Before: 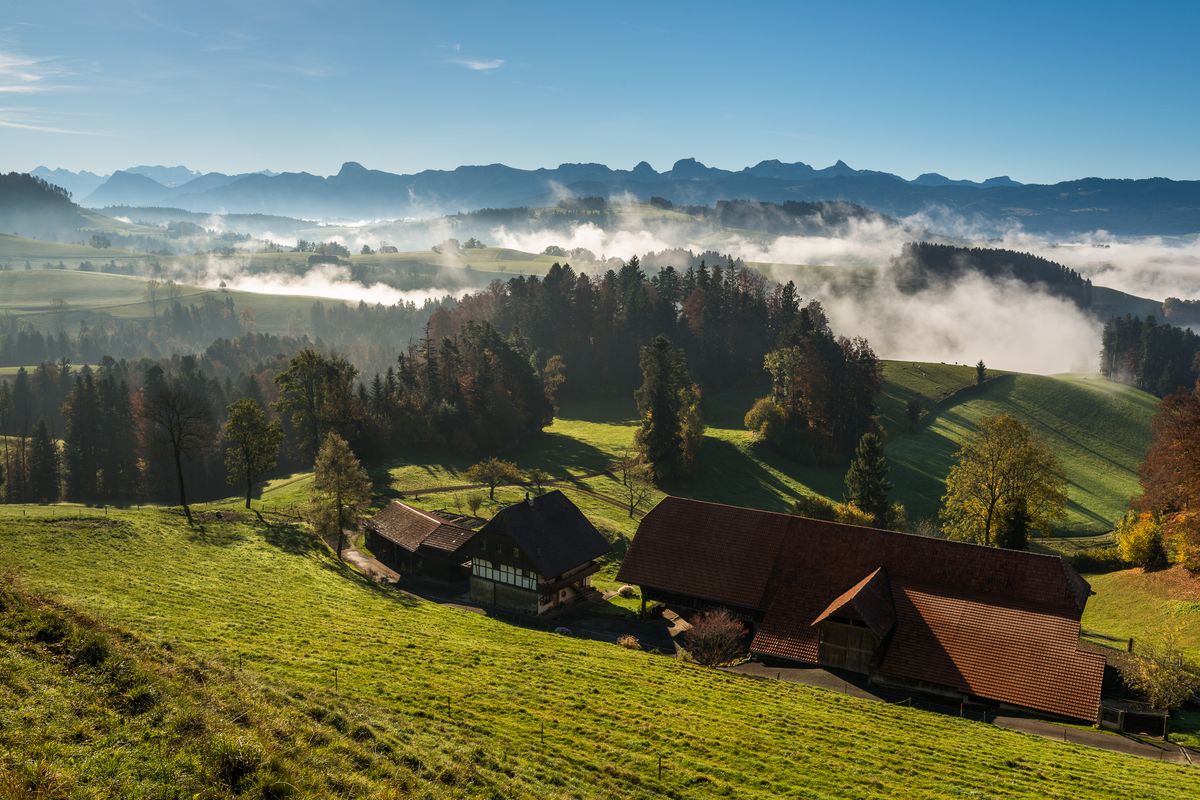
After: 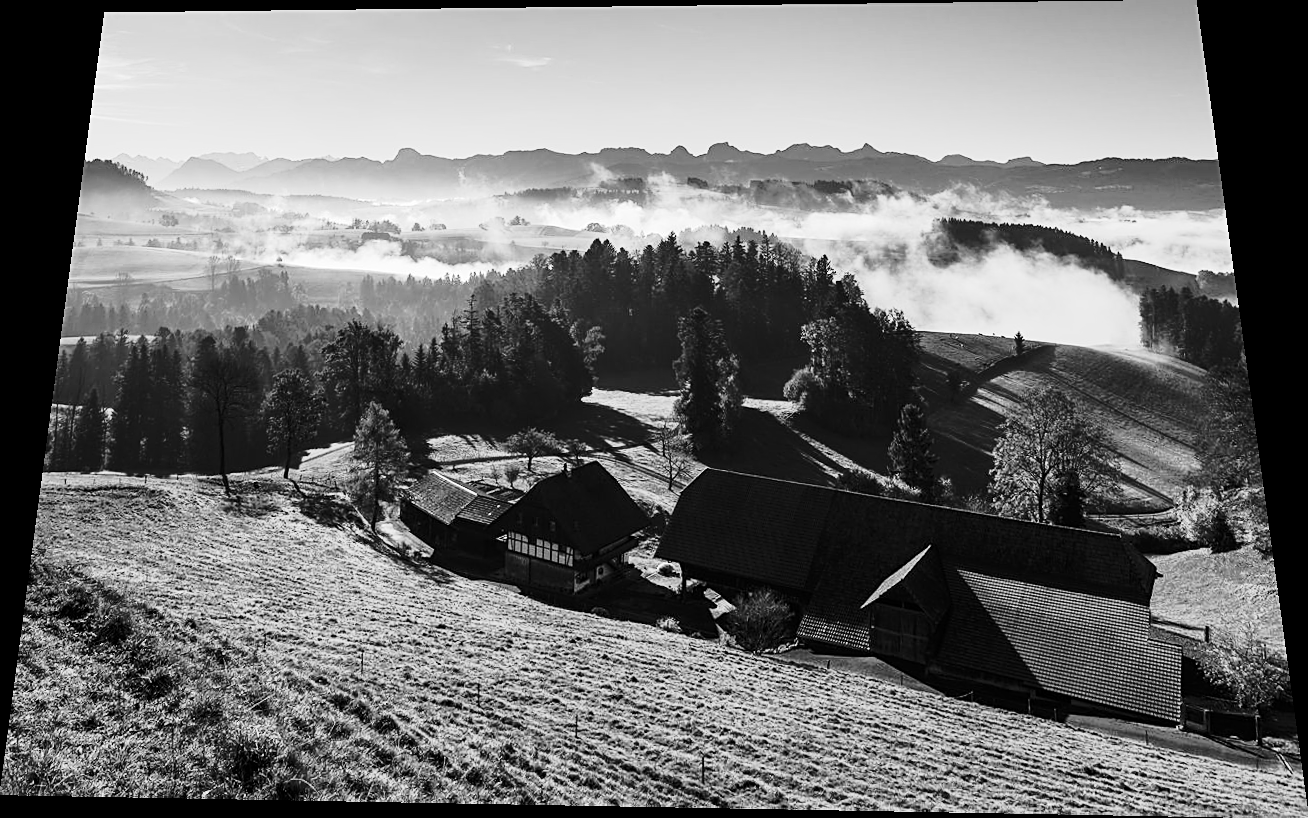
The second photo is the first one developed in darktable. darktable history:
tone curve: curves: ch0 [(0, 0) (0.081, 0.044) (0.192, 0.125) (0.283, 0.238) (0.416, 0.449) (0.495, 0.524) (0.661, 0.756) (0.788, 0.87) (1, 0.951)]; ch1 [(0, 0) (0.161, 0.092) (0.35, 0.33) (0.392, 0.392) (0.427, 0.426) (0.479, 0.472) (0.505, 0.497) (0.521, 0.524) (0.567, 0.56) (0.583, 0.592) (0.625, 0.627) (0.678, 0.733) (1, 1)]; ch2 [(0, 0) (0.346, 0.362) (0.404, 0.427) (0.502, 0.499) (0.531, 0.523) (0.544, 0.561) (0.58, 0.59) (0.629, 0.642) (0.717, 0.678) (1, 1)], color space Lab, independent channels, preserve colors none
rotate and perspective: rotation 0.128°, lens shift (vertical) -0.181, lens shift (horizontal) -0.044, shear 0.001, automatic cropping off
monochrome: on, module defaults
white balance: red 0.976, blue 1.04
tone equalizer: -8 EV -0.417 EV, -7 EV -0.389 EV, -6 EV -0.333 EV, -5 EV -0.222 EV, -3 EV 0.222 EV, -2 EV 0.333 EV, -1 EV 0.389 EV, +0 EV 0.417 EV, edges refinement/feathering 500, mask exposure compensation -1.57 EV, preserve details no
shadows and highlights: radius 337.17, shadows 29.01, soften with gaussian
rgb levels: mode RGB, independent channels, levels [[0, 0.474, 1], [0, 0.5, 1], [0, 0.5, 1]]
sharpen: on, module defaults
